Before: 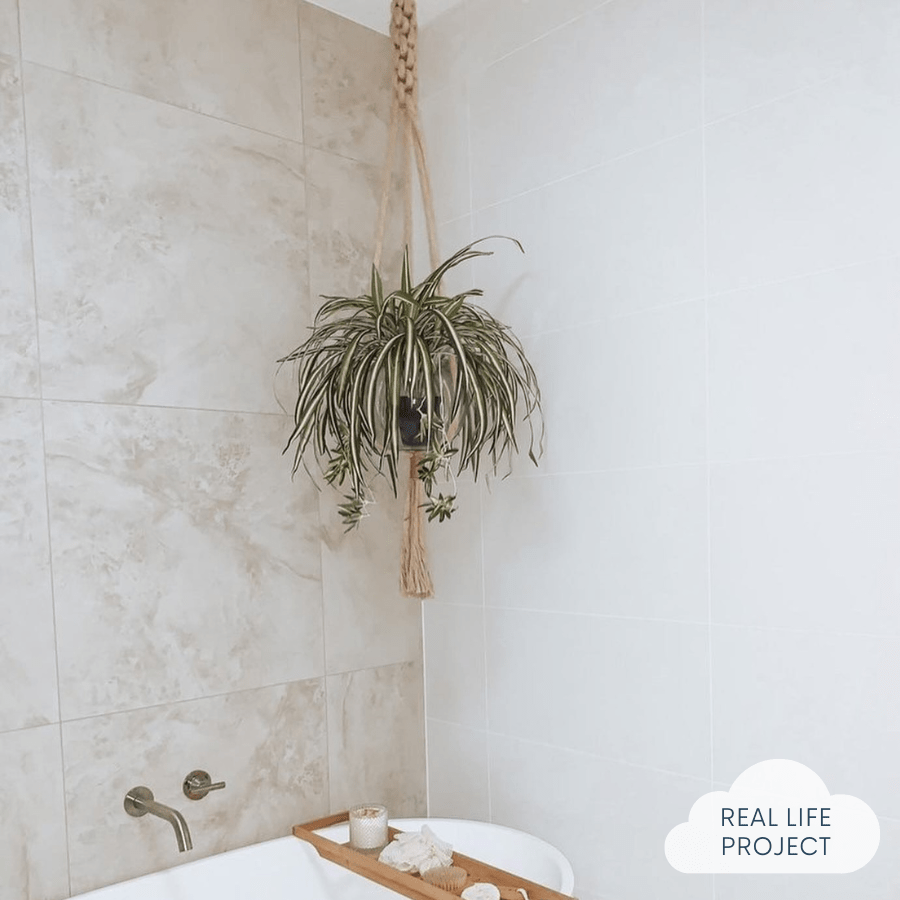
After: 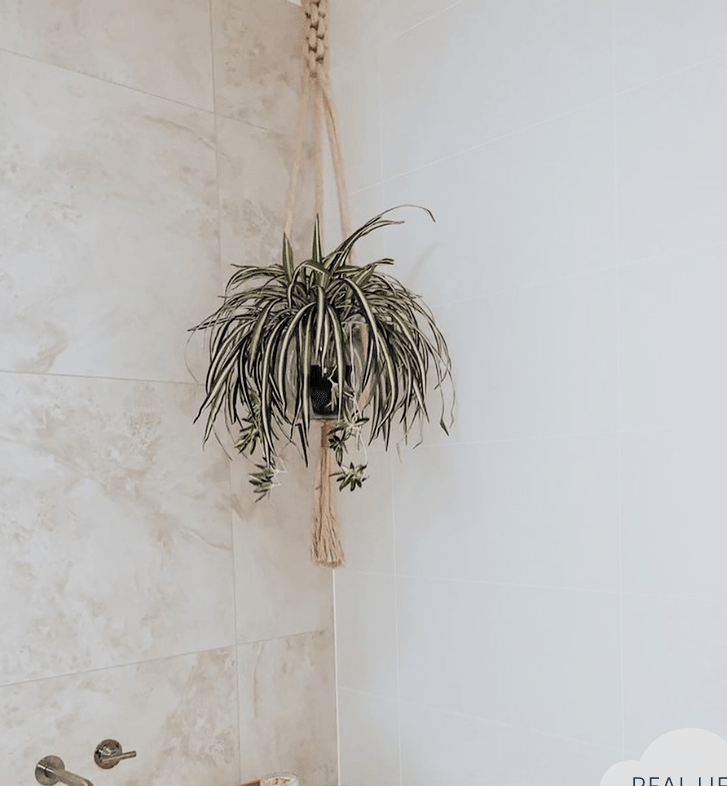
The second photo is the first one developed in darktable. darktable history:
crop: left 9.945%, top 3.541%, right 9.249%, bottom 9.122%
filmic rgb: black relative exposure -5.13 EV, white relative exposure 3.97 EV, threshold 3.03 EV, hardness 2.89, contrast 1.296, highlights saturation mix -29.91%, color science v6 (2022), enable highlight reconstruction true
